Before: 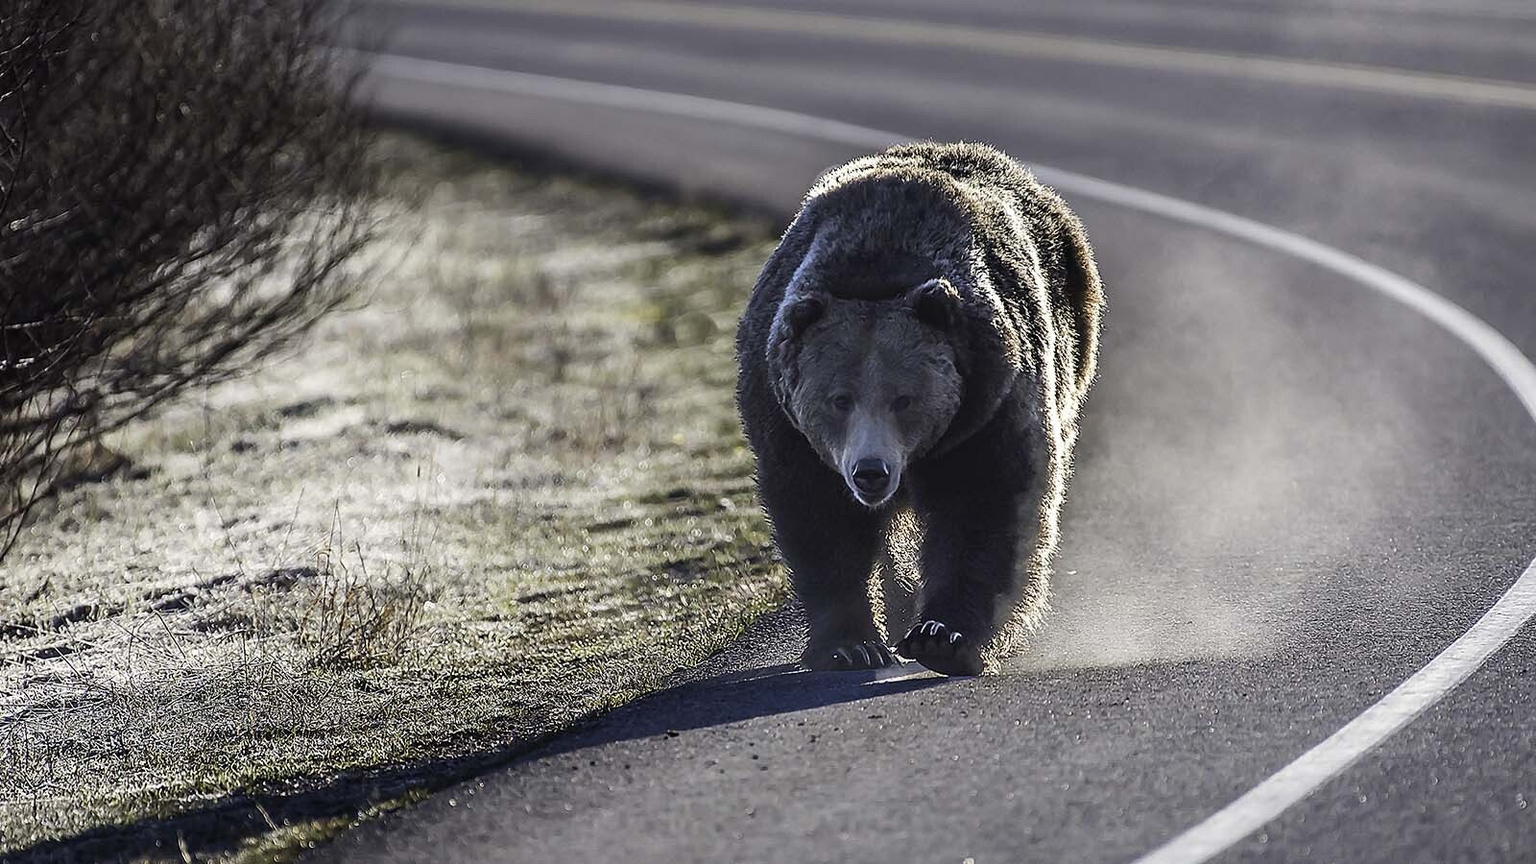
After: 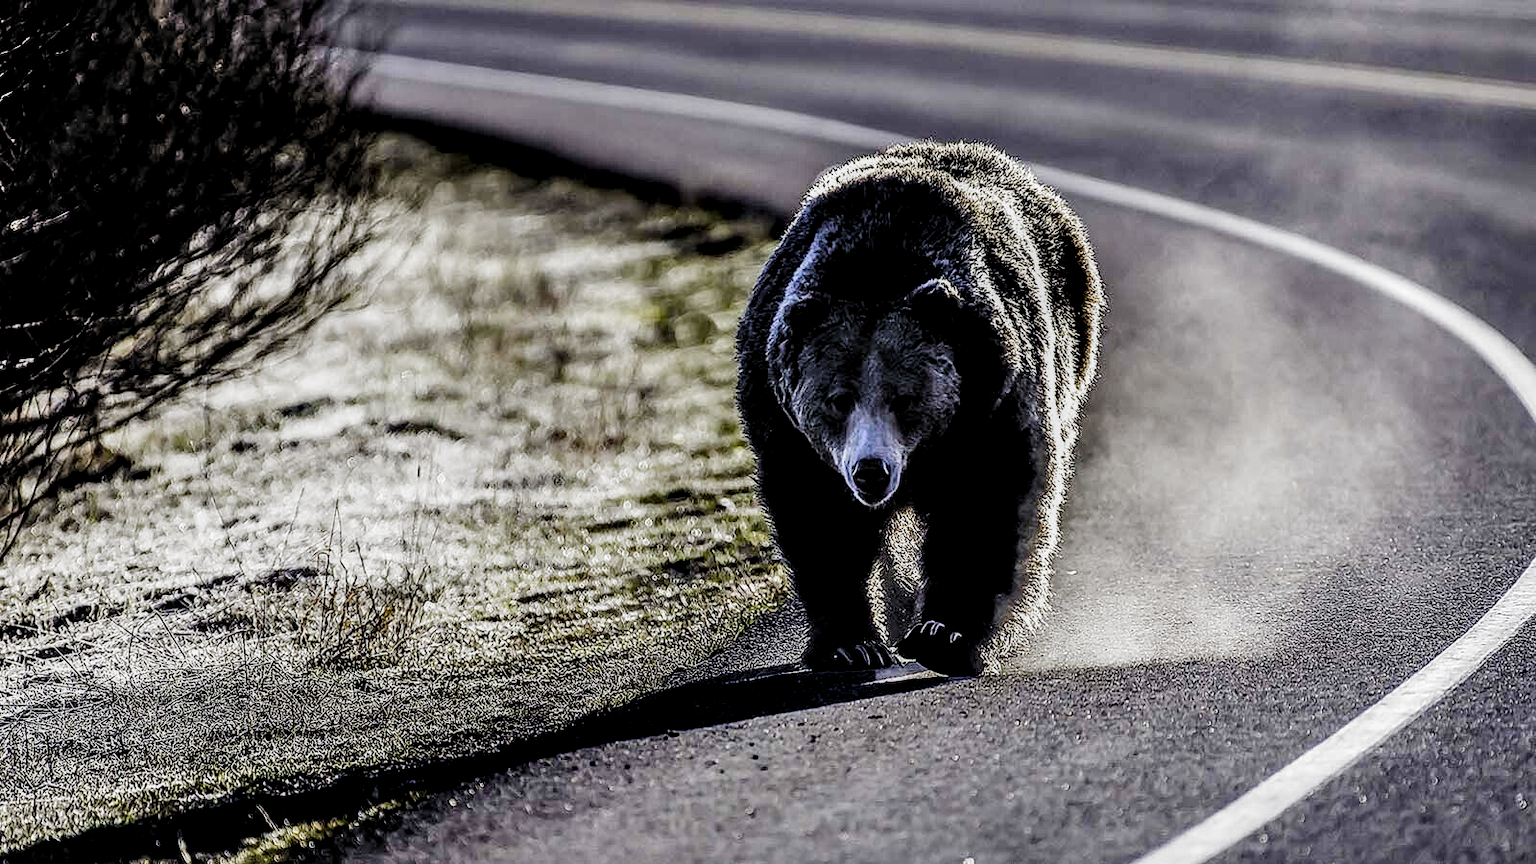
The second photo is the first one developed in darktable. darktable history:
local contrast: detail 150%
filmic rgb: black relative exposure -5.14 EV, white relative exposure 3.96 EV, hardness 2.91, contrast 1.394, highlights saturation mix -29.59%, add noise in highlights 0, preserve chrominance no, color science v3 (2019), use custom middle-gray values true, contrast in highlights soft
color balance rgb: perceptual saturation grading › global saturation 20%, perceptual saturation grading › highlights -25.249%, perceptual saturation grading › shadows 24.663%
shadows and highlights: low approximation 0.01, soften with gaussian
